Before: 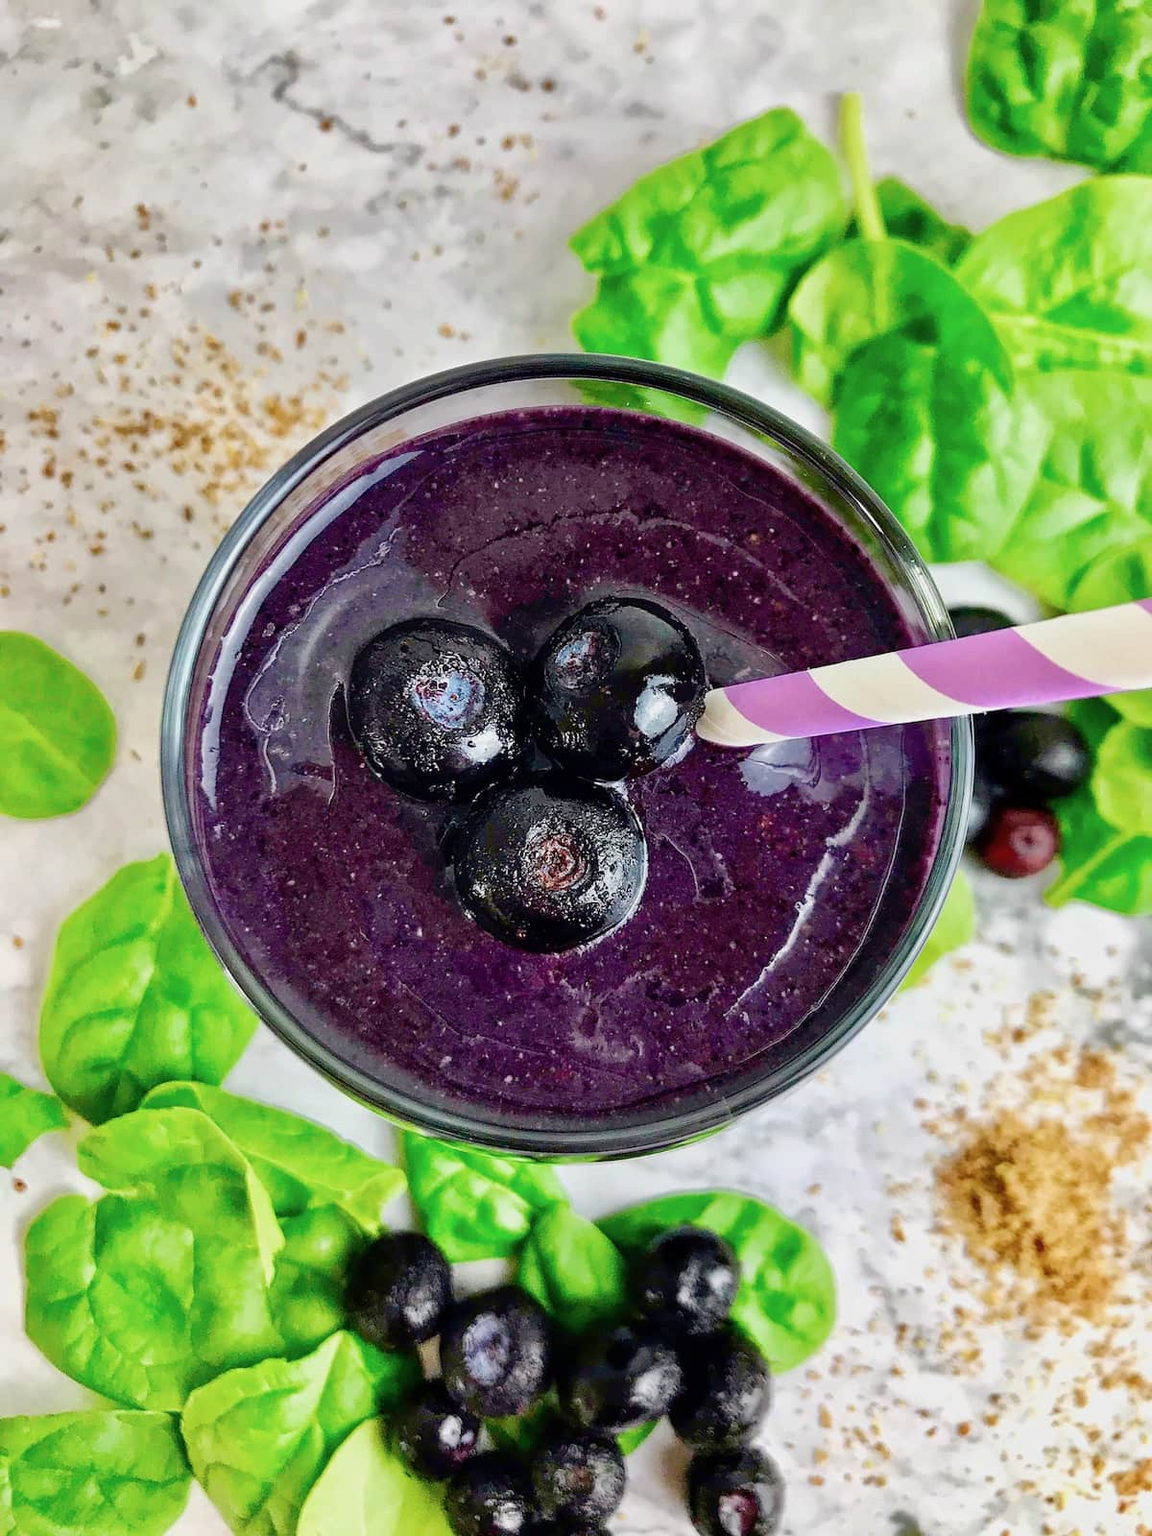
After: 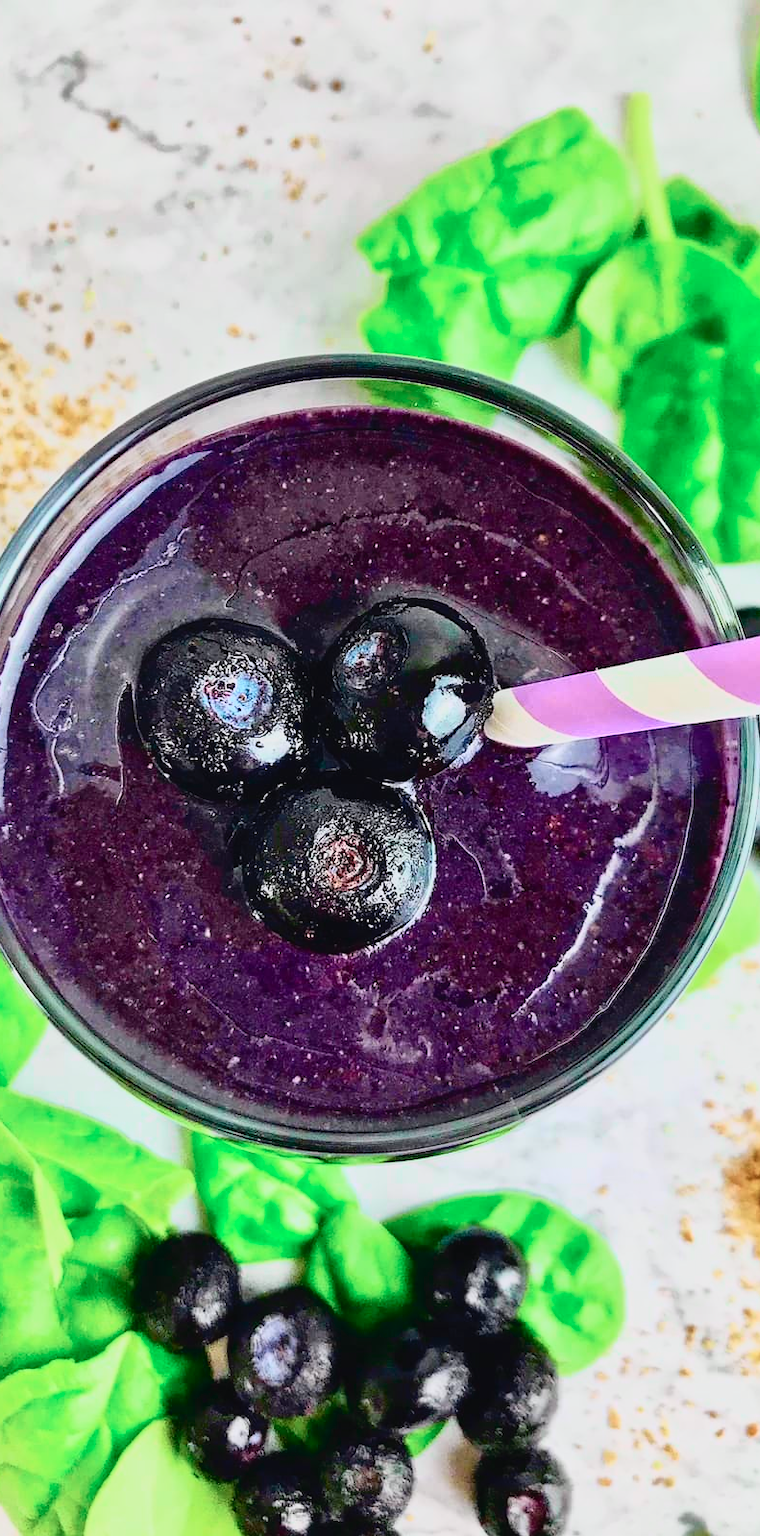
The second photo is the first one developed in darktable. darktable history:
tone curve: curves: ch0 [(0, 0.029) (0.099, 0.082) (0.264, 0.253) (0.447, 0.481) (0.678, 0.721) (0.828, 0.857) (0.992, 0.94)]; ch1 [(0, 0) (0.311, 0.266) (0.411, 0.374) (0.481, 0.458) (0.501, 0.499) (0.514, 0.512) (0.575, 0.577) (0.643, 0.648) (0.682, 0.674) (0.802, 0.812) (1, 1)]; ch2 [(0, 0) (0.259, 0.207) (0.323, 0.311) (0.376, 0.353) (0.463, 0.456) (0.498, 0.498) (0.524, 0.512) (0.574, 0.582) (0.648, 0.653) (0.768, 0.728) (1, 1)], color space Lab, independent channels, preserve colors none
base curve: curves: ch0 [(0, 0) (0.666, 0.806) (1, 1)]
crop and rotate: left 18.442%, right 15.508%
